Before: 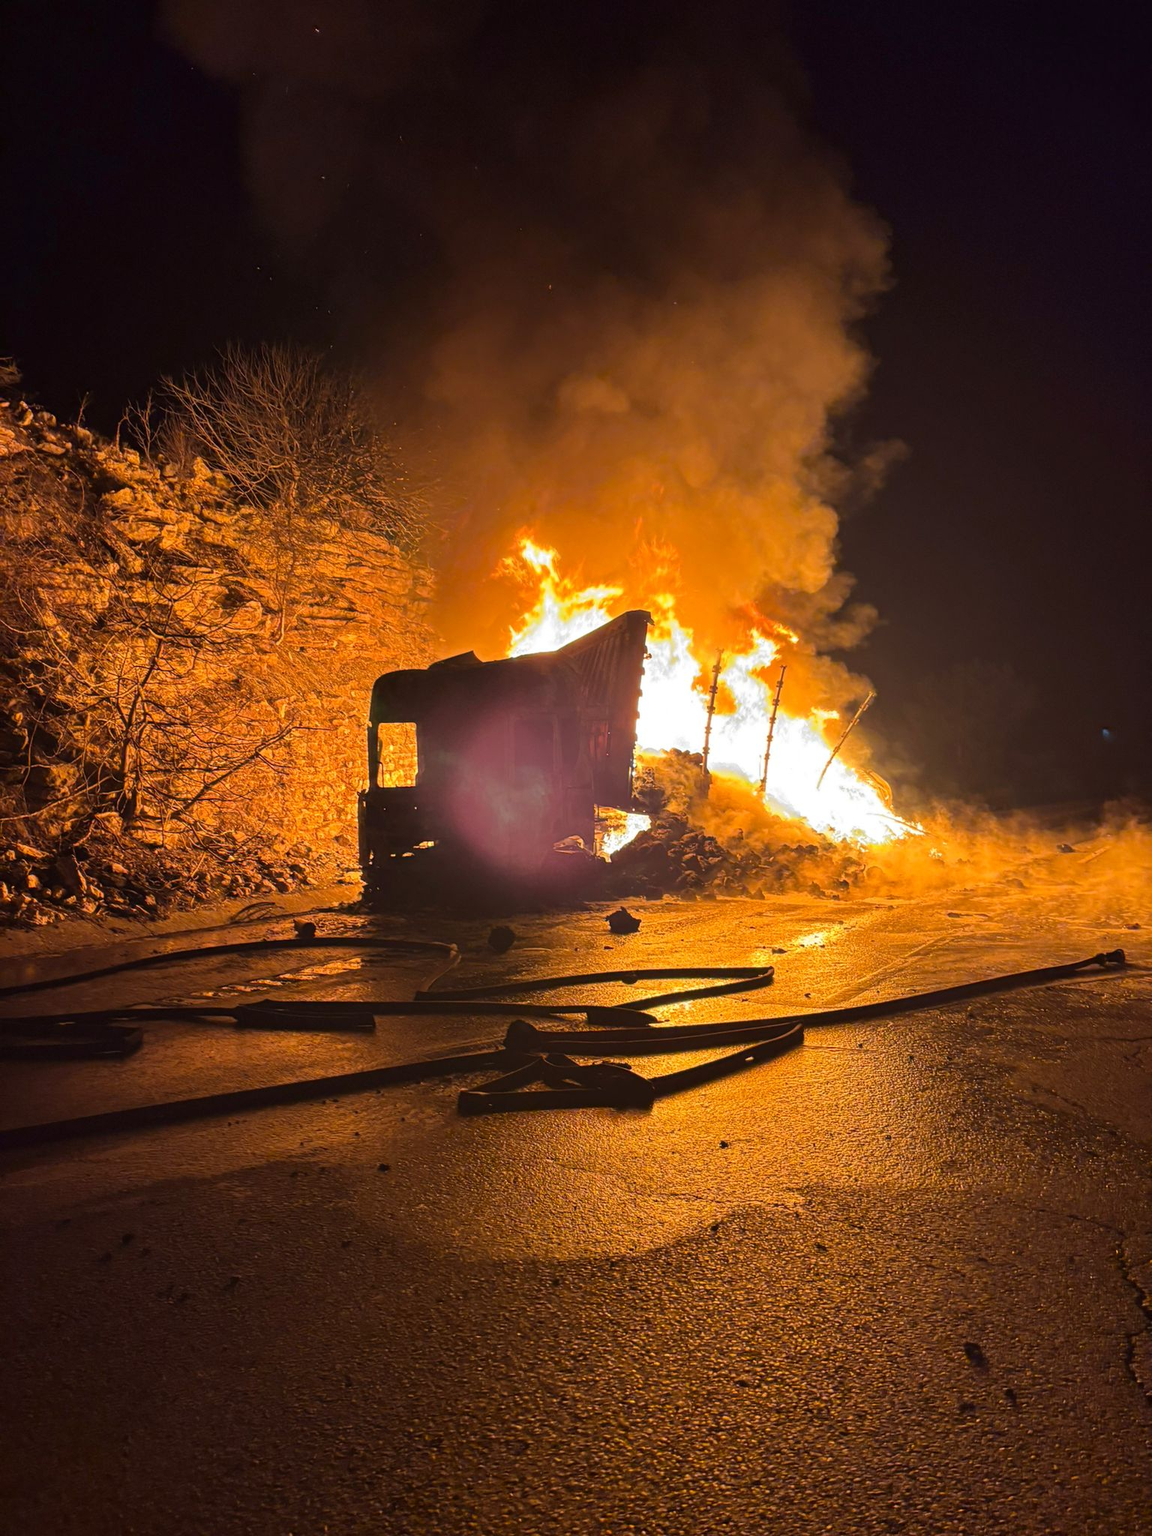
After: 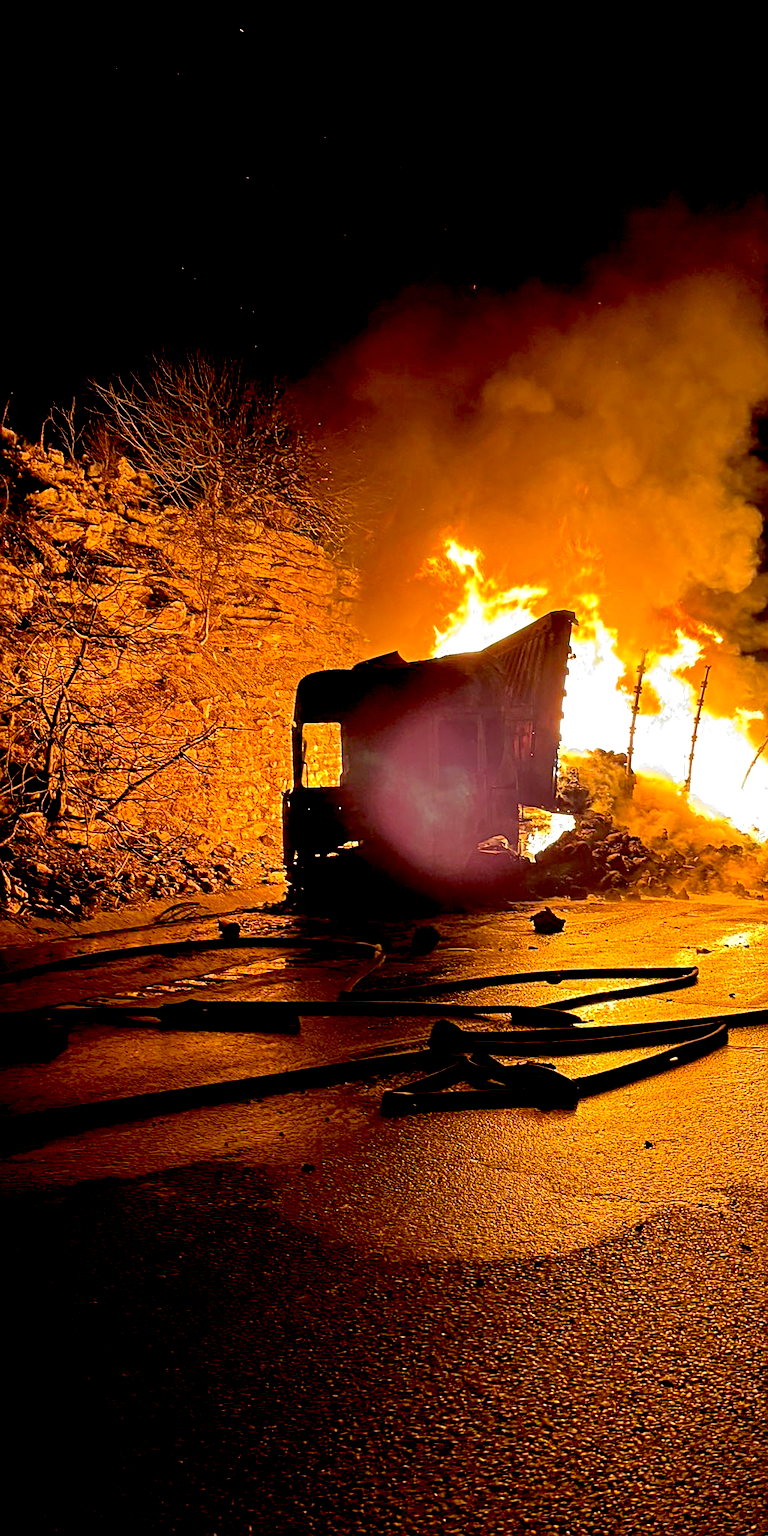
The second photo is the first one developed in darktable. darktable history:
exposure: black level correction 0.031, exposure 0.304 EV, compensate highlight preservation false
crop and rotate: left 6.617%, right 26.717%
sharpen: on, module defaults
